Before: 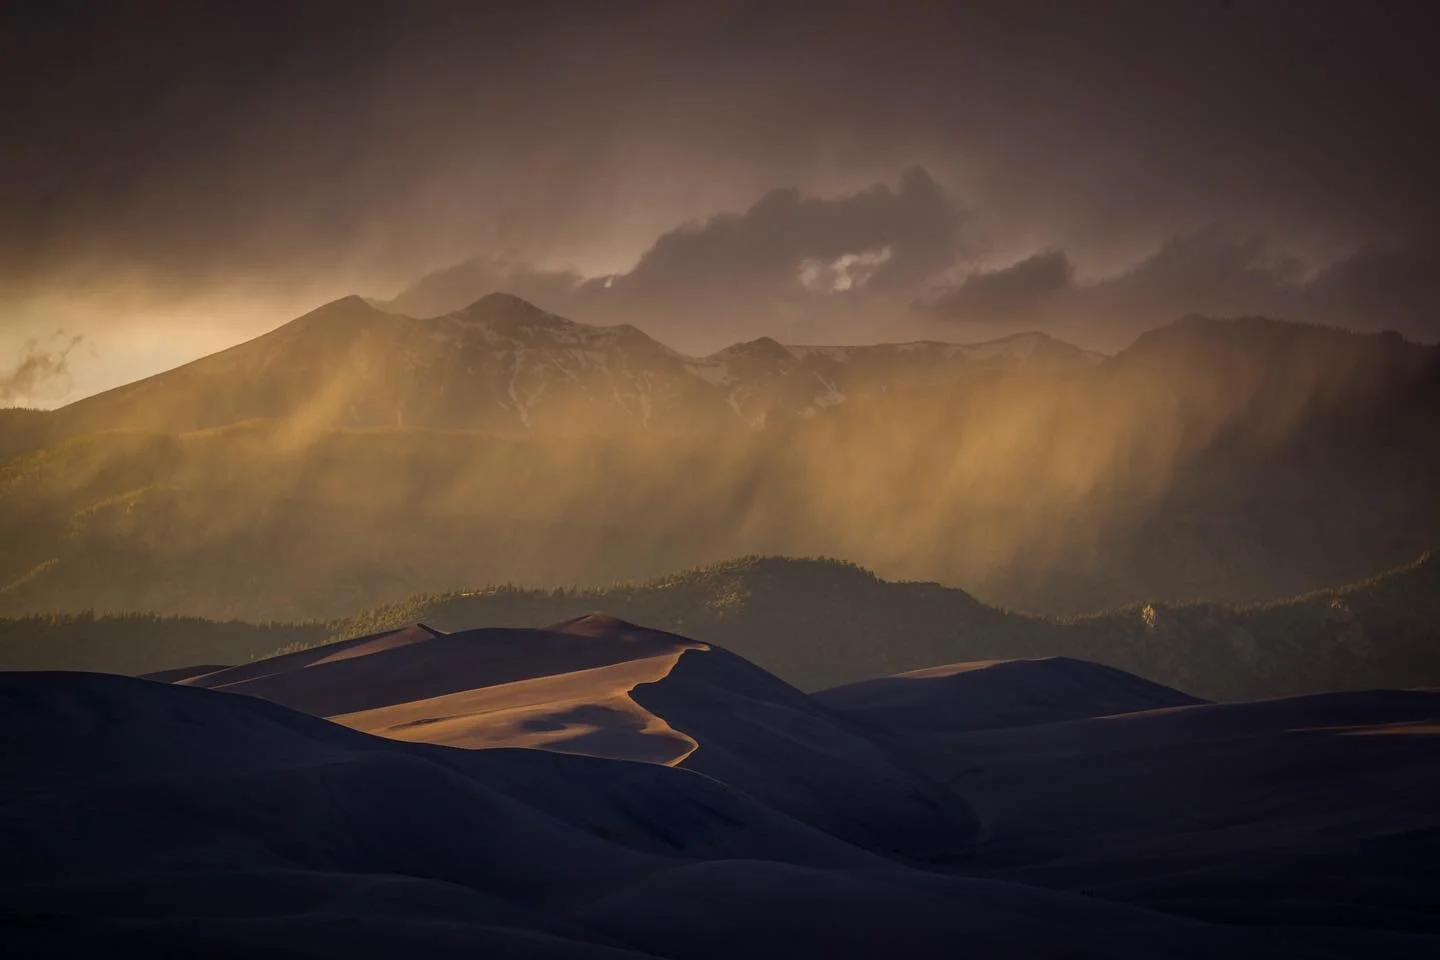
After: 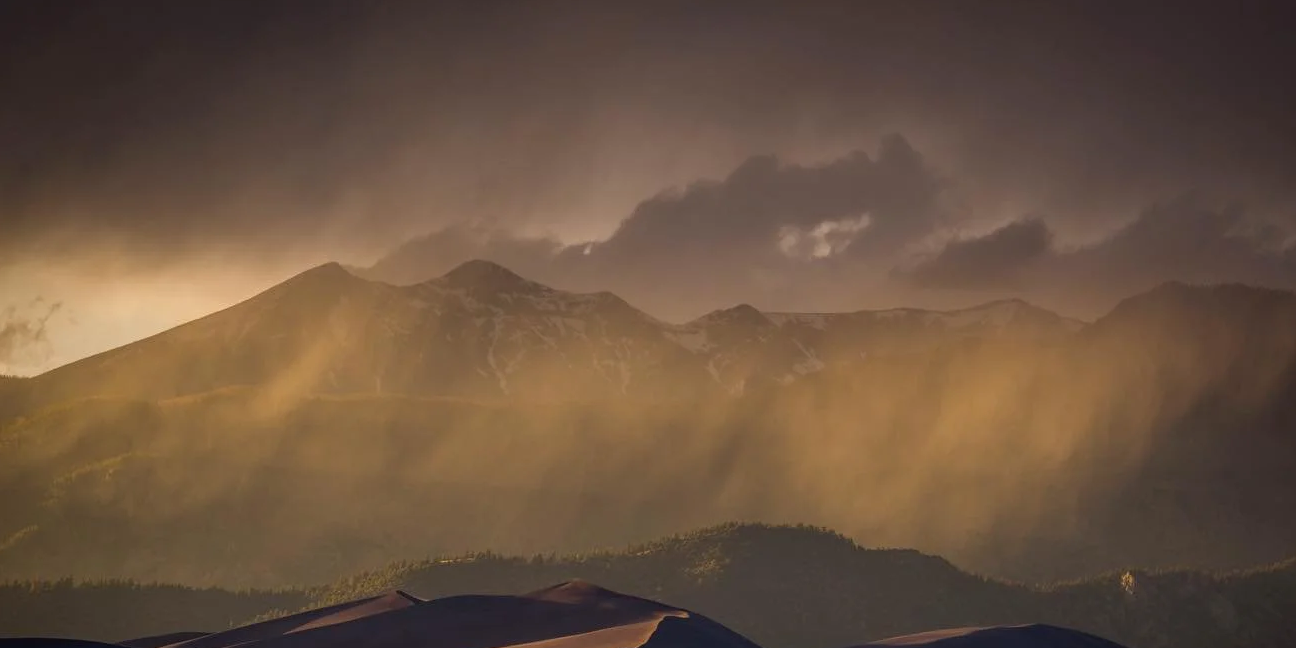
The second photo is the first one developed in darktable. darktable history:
crop: left 1.509%, top 3.452%, right 7.696%, bottom 28.452%
tone equalizer: on, module defaults
